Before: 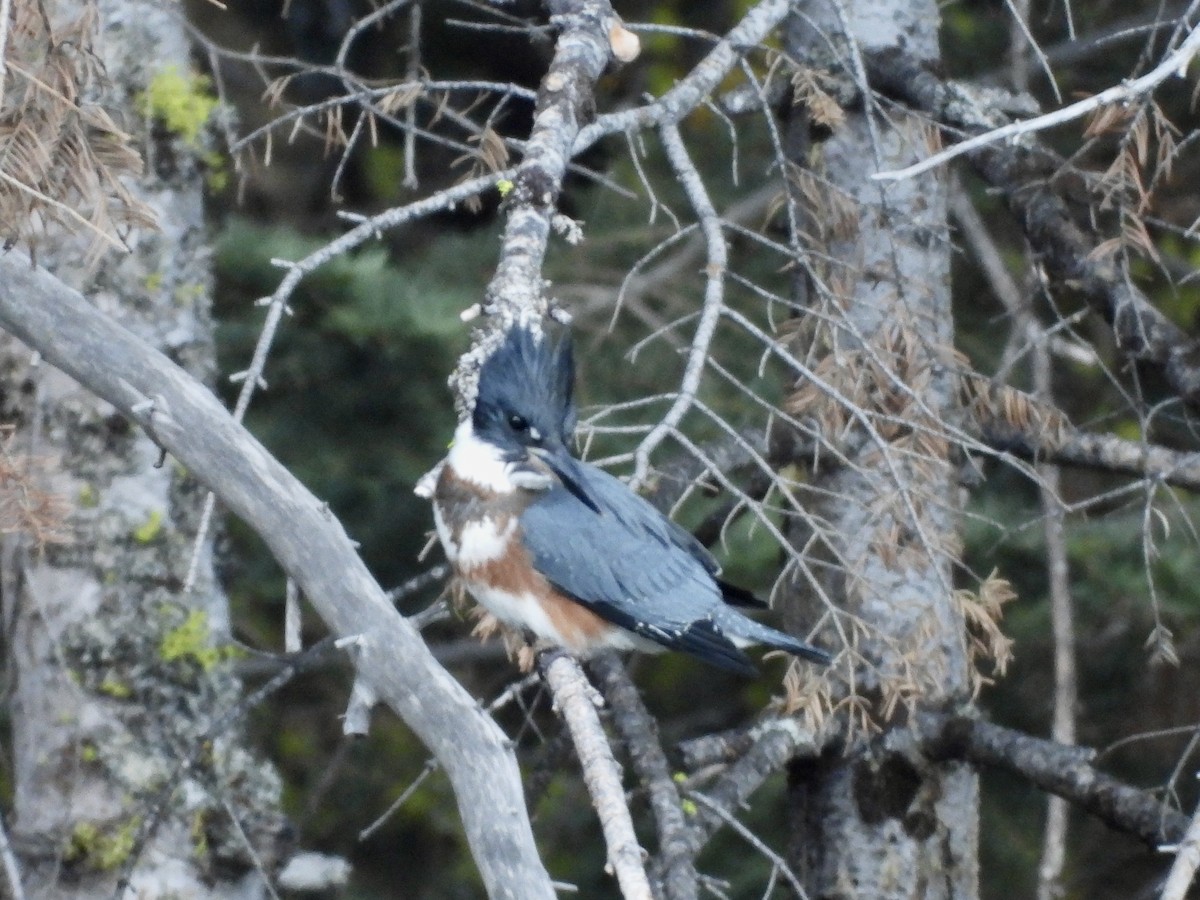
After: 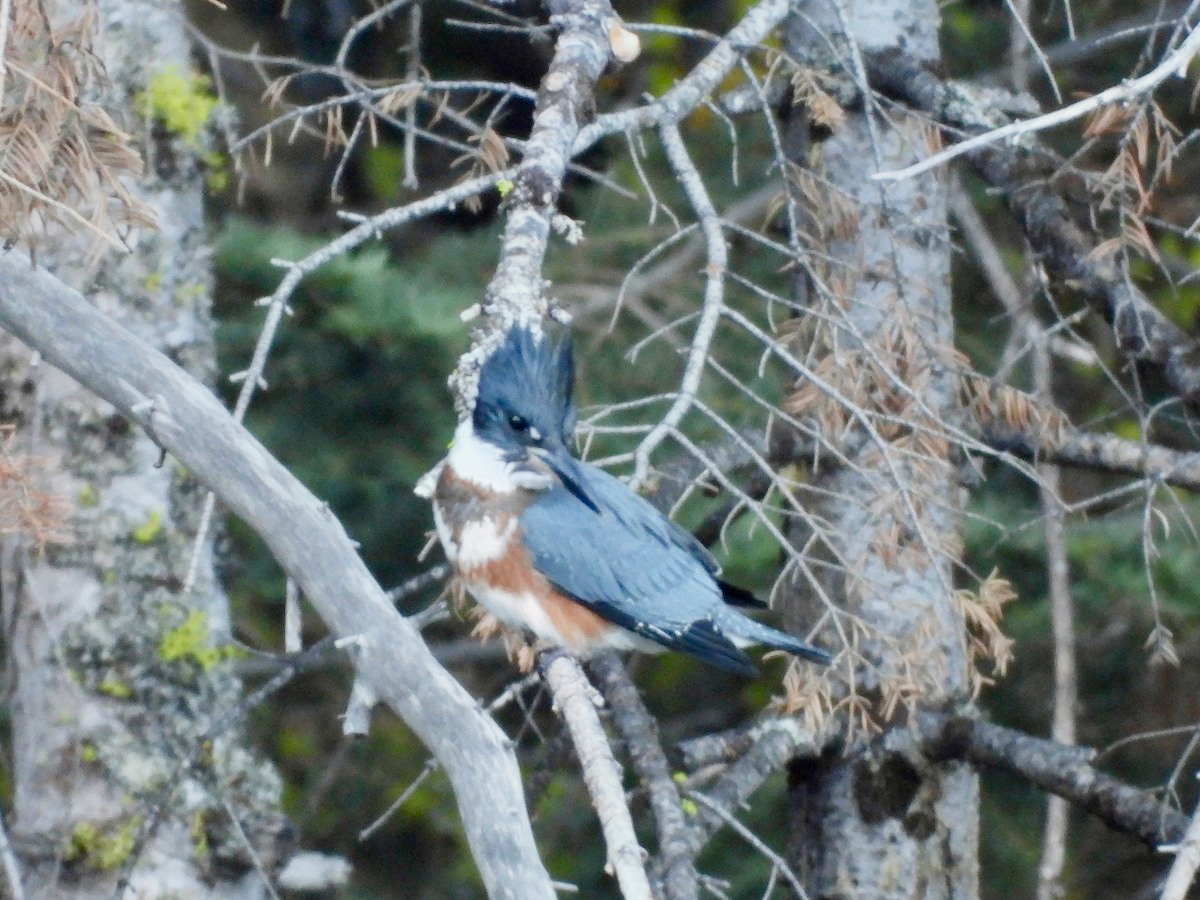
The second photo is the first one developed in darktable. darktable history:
filmic rgb: black relative exposure -16 EV, threshold -0.33 EV, transition 3.19 EV, structure ↔ texture 100%, target black luminance 0%, hardness 7.57, latitude 72.96%, contrast 0.908, highlights saturation mix 10%, shadows ↔ highlights balance -0.38%, add noise in highlights 0, preserve chrominance no, color science v4 (2020), iterations of high-quality reconstruction 10, enable highlight reconstruction true
exposure: exposure 0.496 EV, compensate highlight preservation false
